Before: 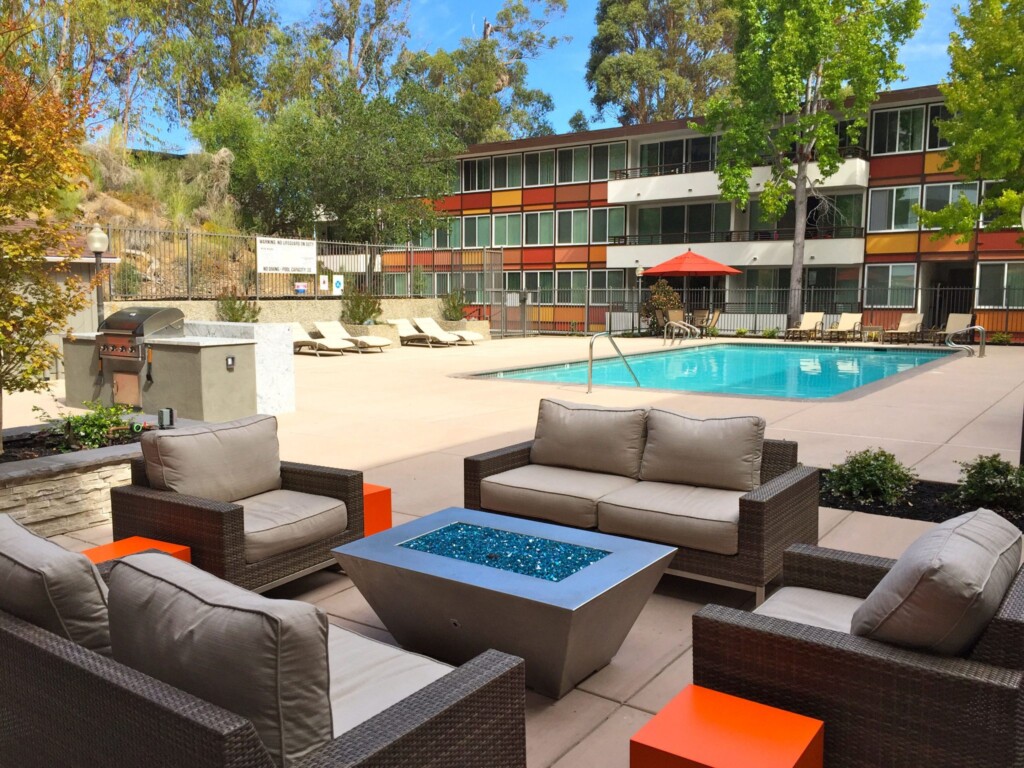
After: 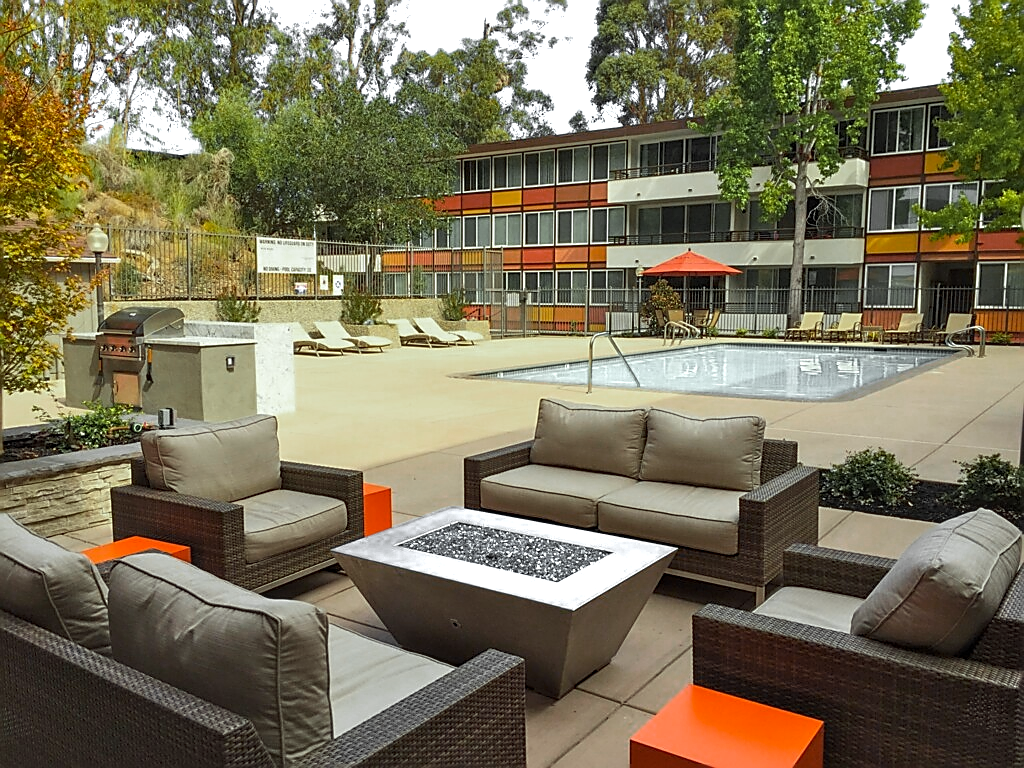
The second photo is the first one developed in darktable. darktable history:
local contrast: on, module defaults
contrast brightness saturation: saturation 0.517
color zones: curves: ch0 [(0, 0.613) (0.01, 0.613) (0.245, 0.448) (0.498, 0.529) (0.642, 0.665) (0.879, 0.777) (0.99, 0.613)]; ch1 [(0, 0.035) (0.121, 0.189) (0.259, 0.197) (0.415, 0.061) (0.589, 0.022) (0.732, 0.022) (0.857, 0.026) (0.991, 0.053)]
color correction: highlights a* -11.17, highlights b* 9.94, saturation 1.72
sharpen: radius 1.403, amount 1.264, threshold 0.658
